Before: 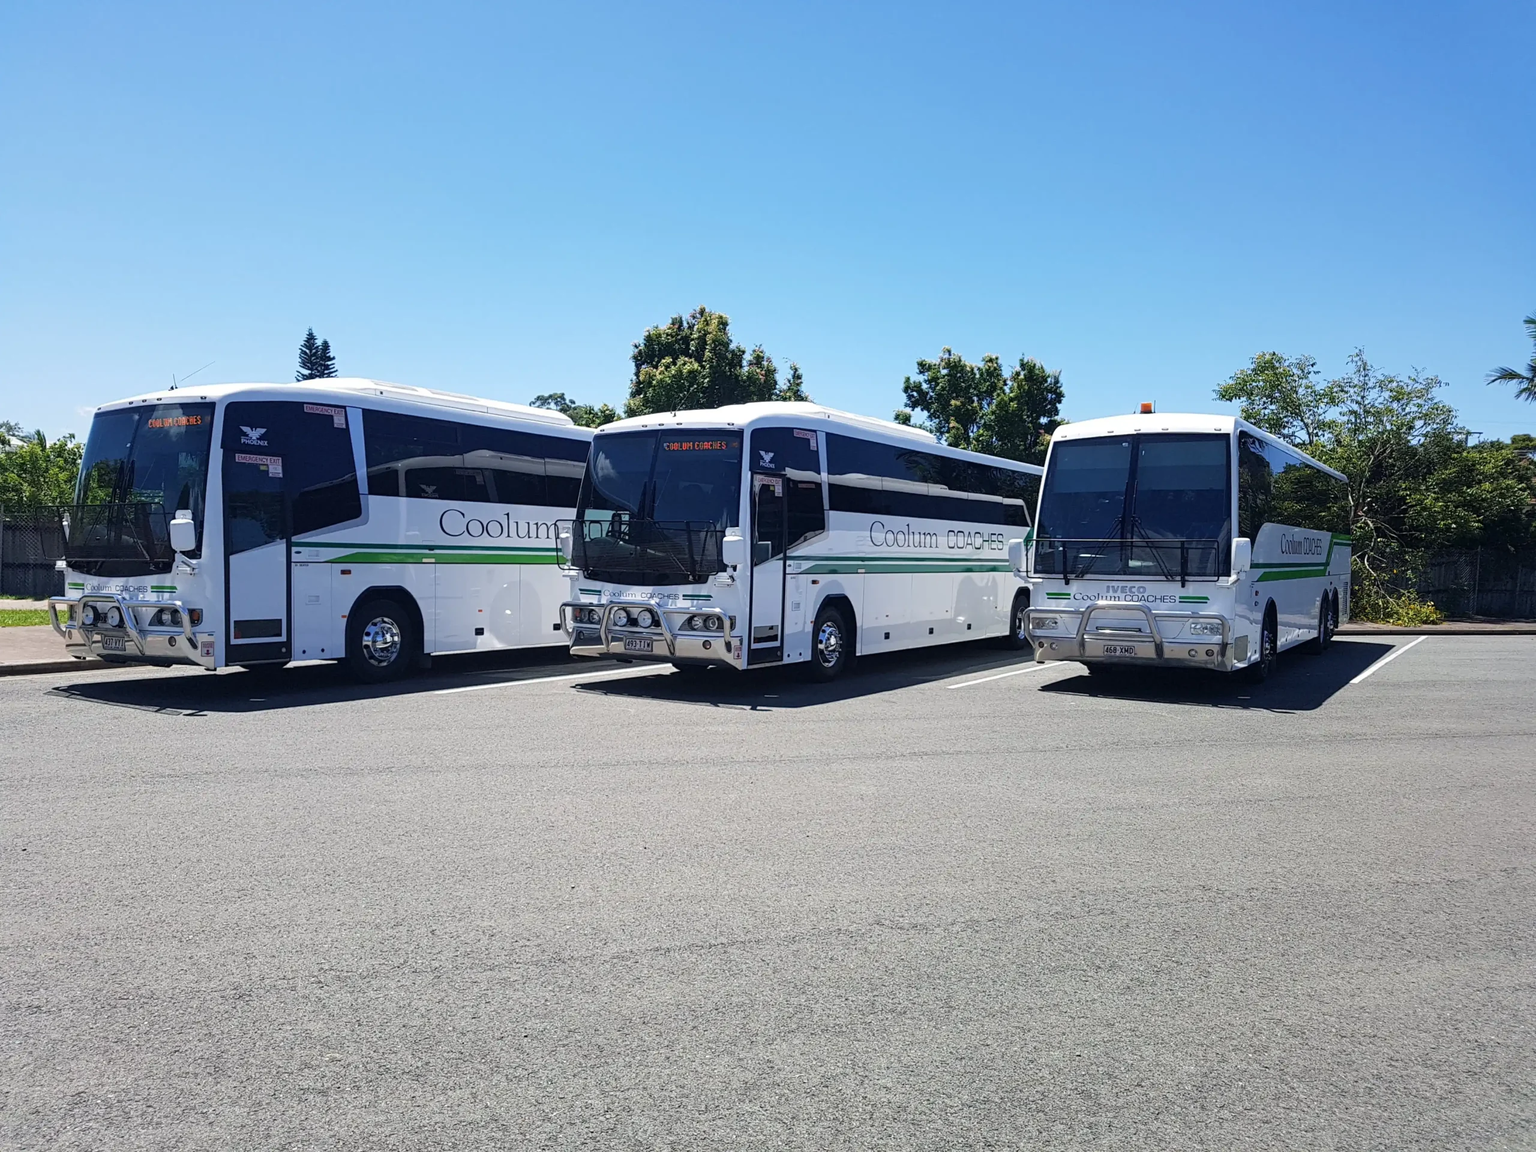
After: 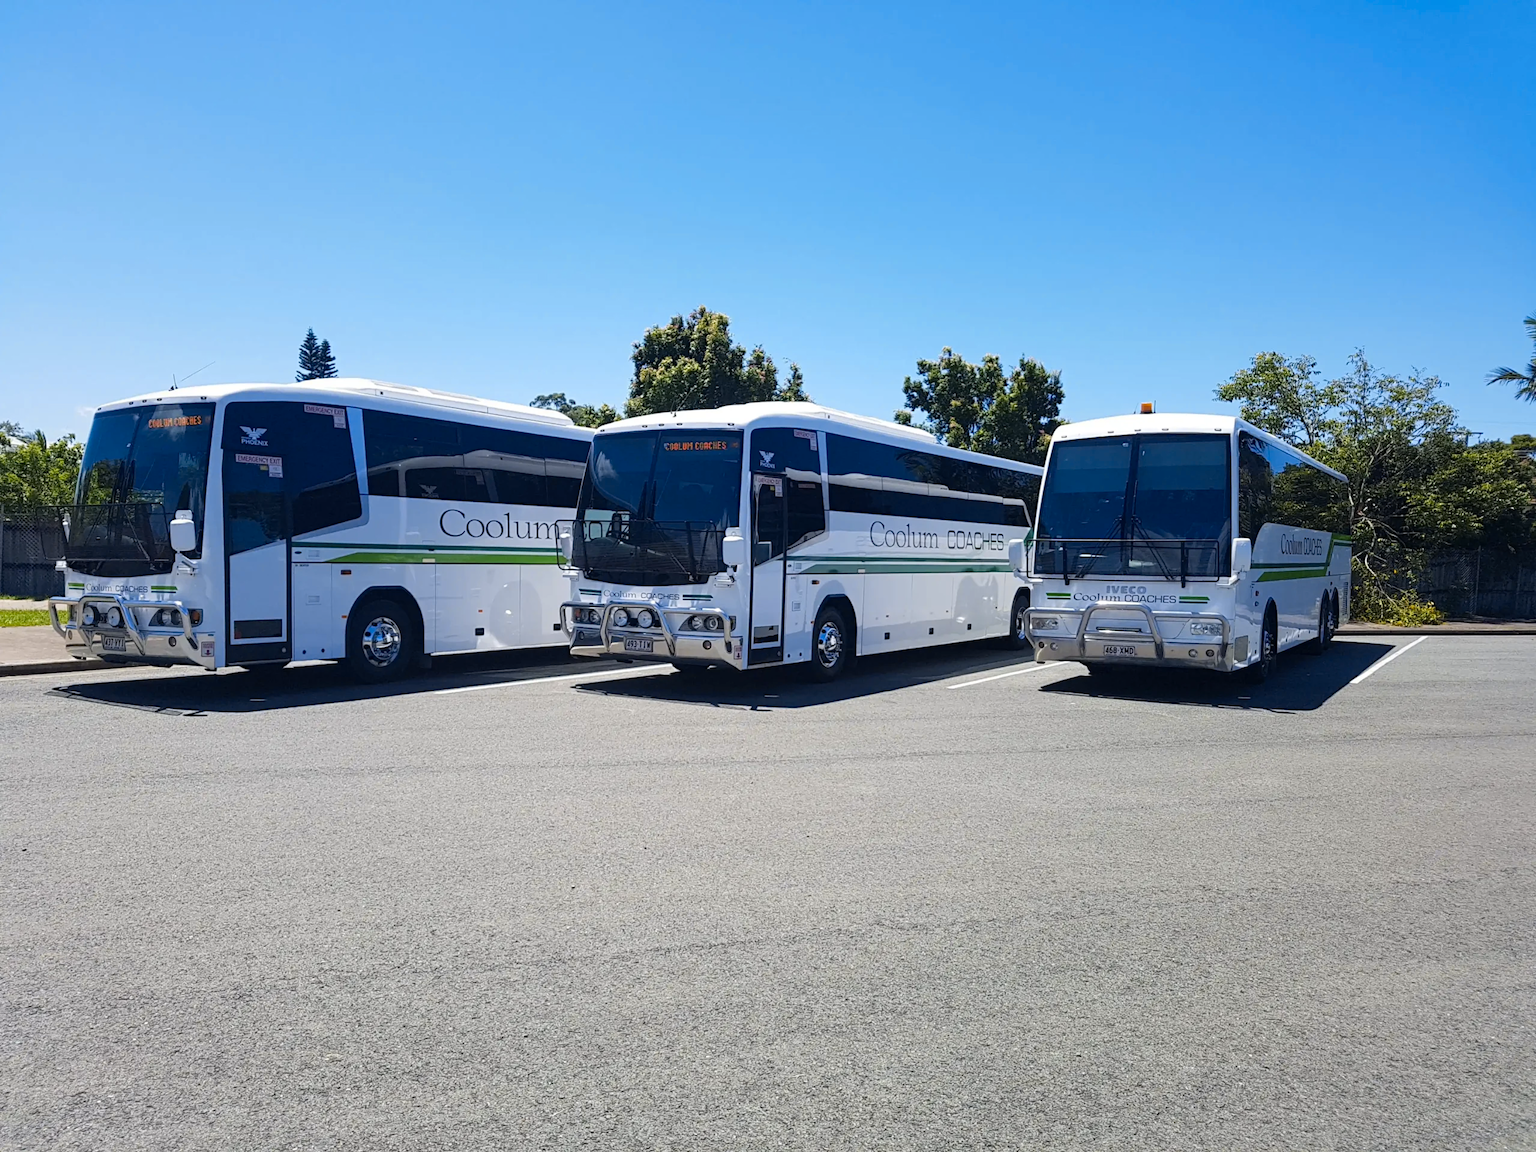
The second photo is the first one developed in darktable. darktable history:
color zones: curves: ch0 [(0, 0.5) (0.143, 0.5) (0.286, 0.5) (0.429, 0.5) (0.571, 0.5) (0.714, 0.476) (0.857, 0.5) (1, 0.5)]; ch2 [(0, 0.5) (0.143, 0.5) (0.286, 0.5) (0.429, 0.5) (0.571, 0.5) (0.714, 0.487) (0.857, 0.5) (1, 0.5)]
color contrast: green-magenta contrast 0.85, blue-yellow contrast 1.25, unbound 0
